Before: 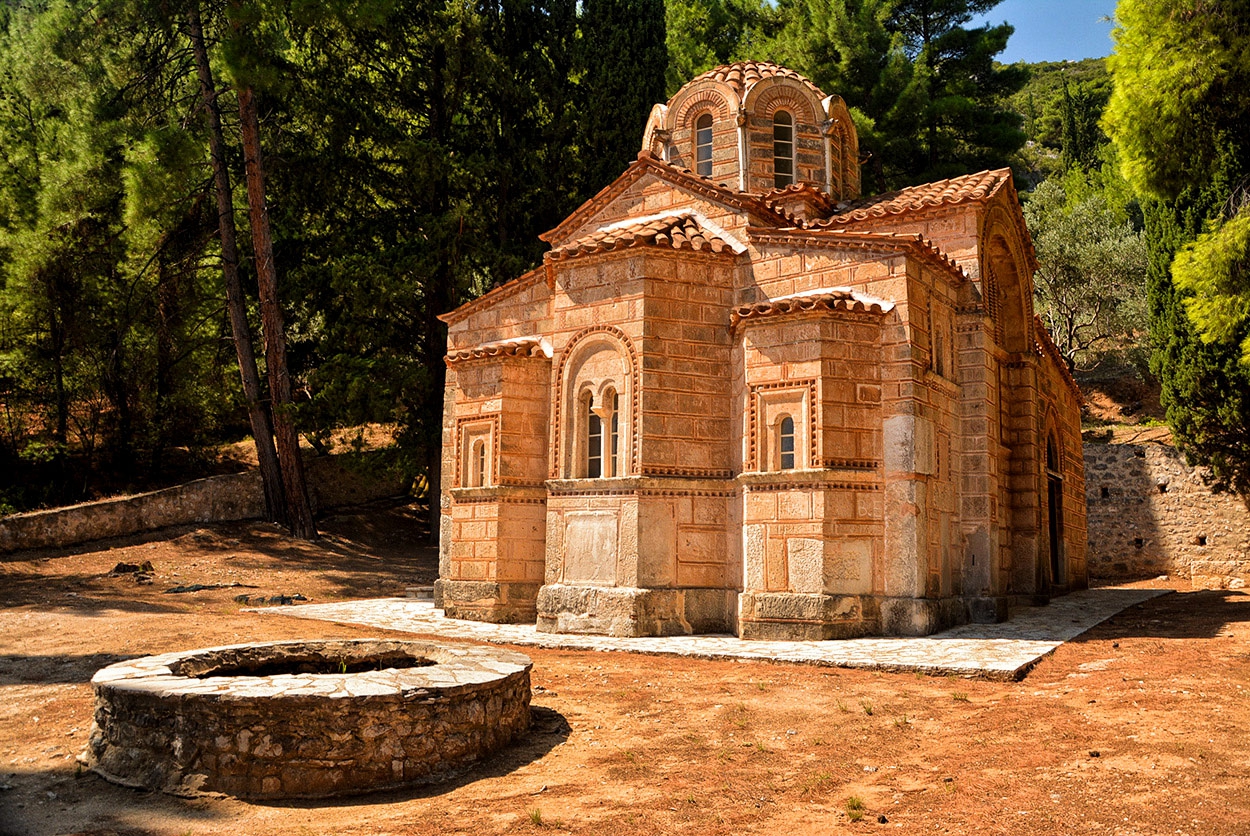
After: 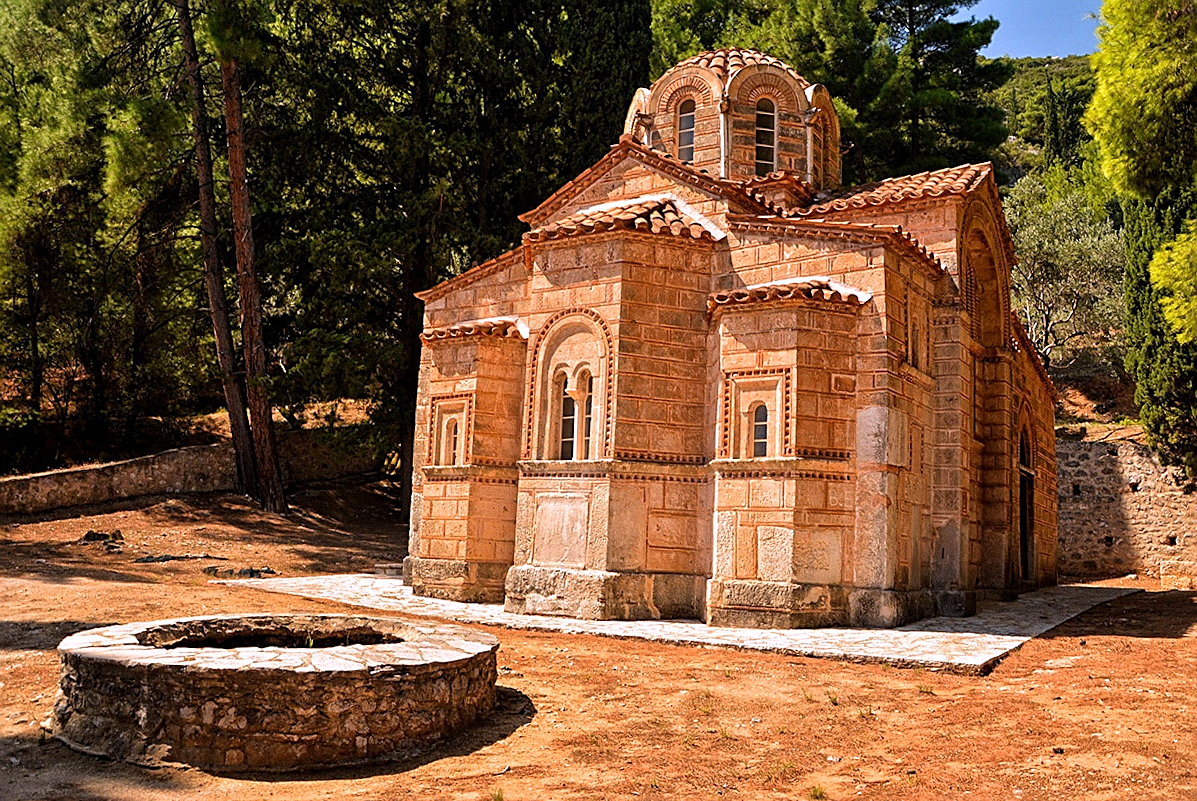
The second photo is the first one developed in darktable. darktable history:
white balance: red 1.05, blue 1.072
sharpen: on, module defaults
crop and rotate: angle -1.69°
